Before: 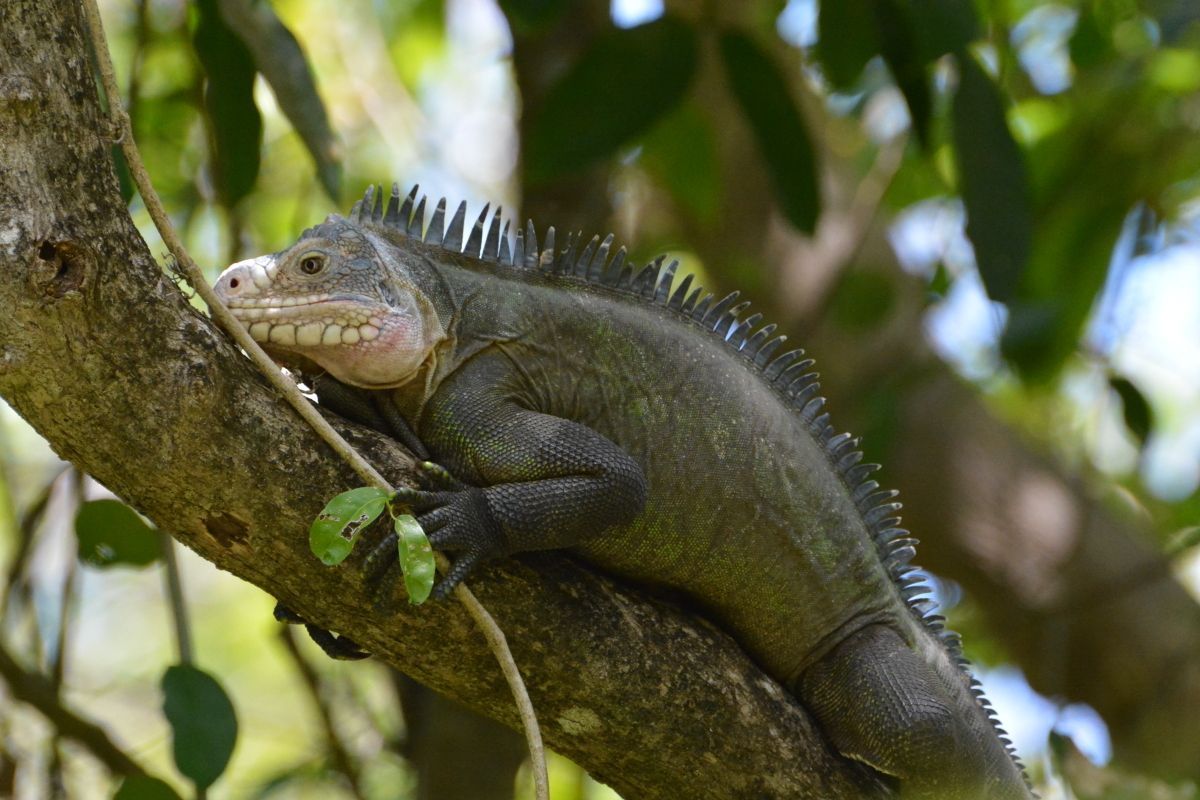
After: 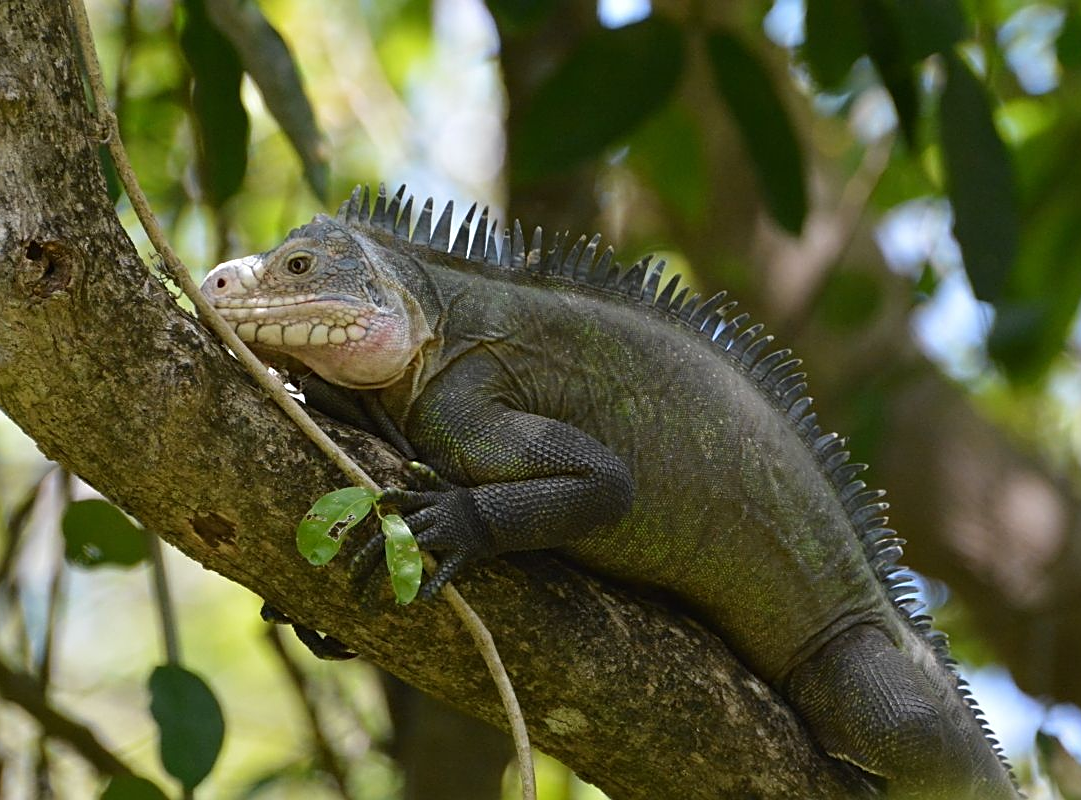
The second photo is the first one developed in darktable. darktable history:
crop and rotate: left 1.088%, right 8.807%
sharpen: on, module defaults
